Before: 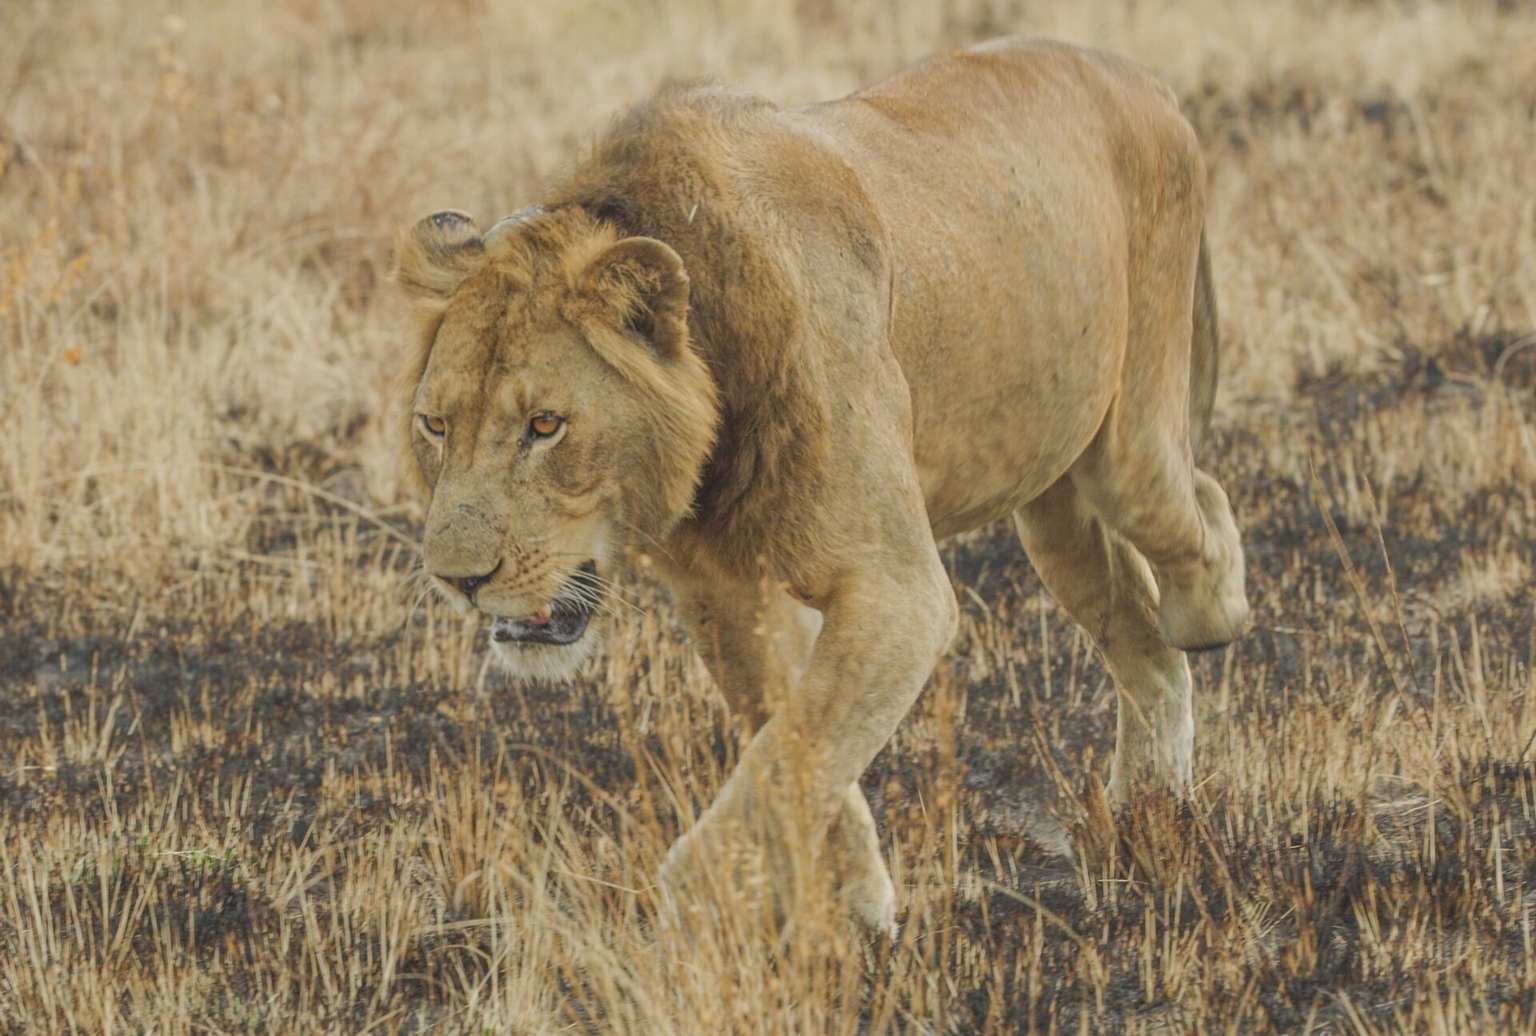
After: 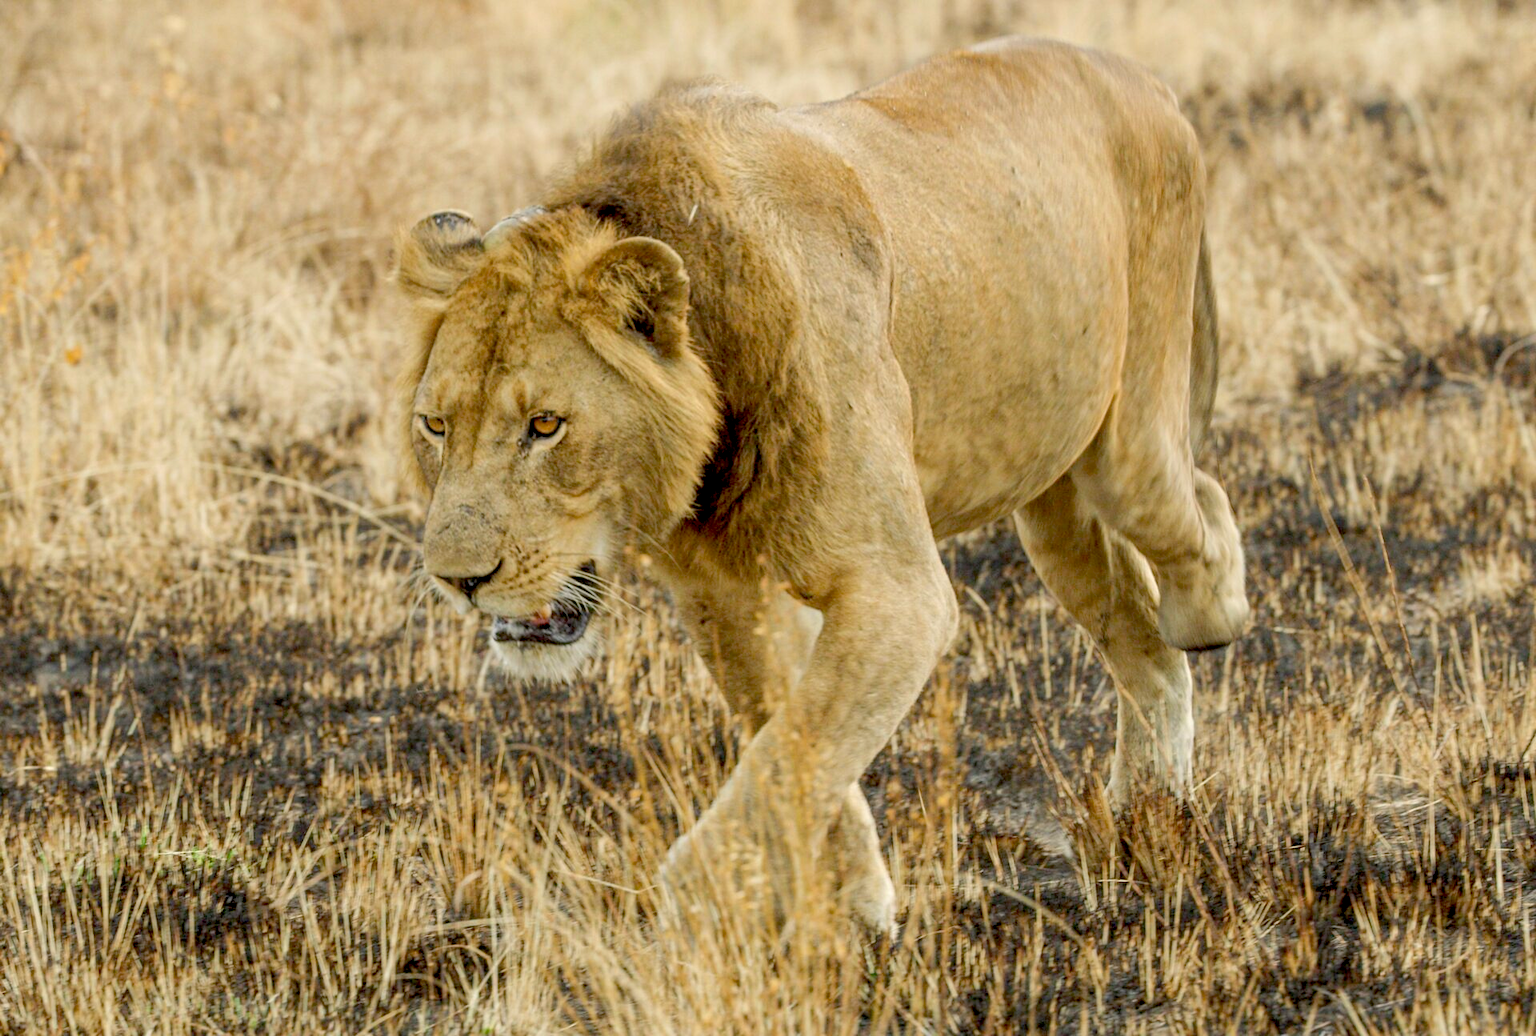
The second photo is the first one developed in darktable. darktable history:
exposure: black level correction 0.04, exposure 0.499 EV, compensate highlight preservation false
